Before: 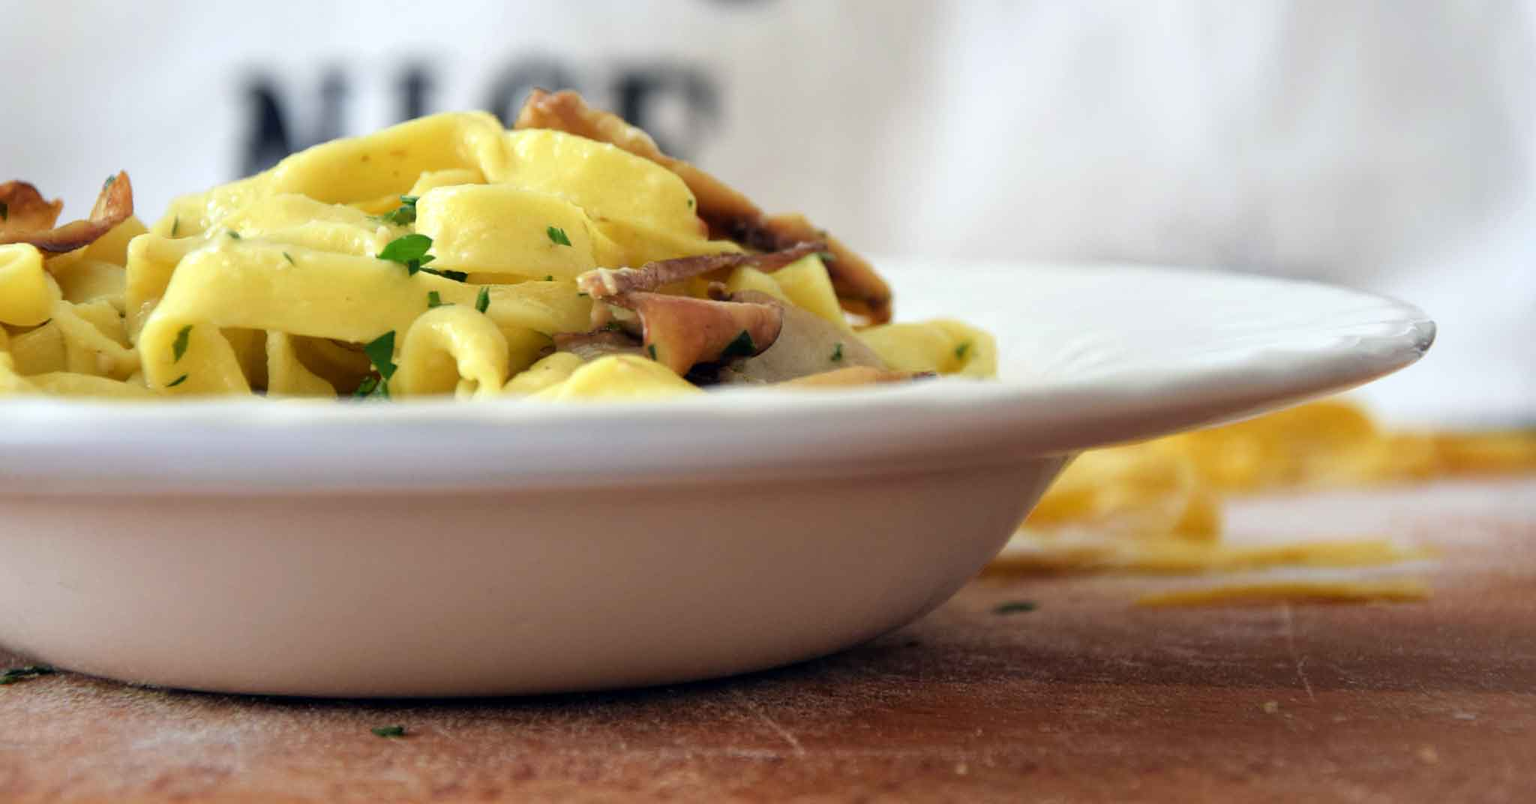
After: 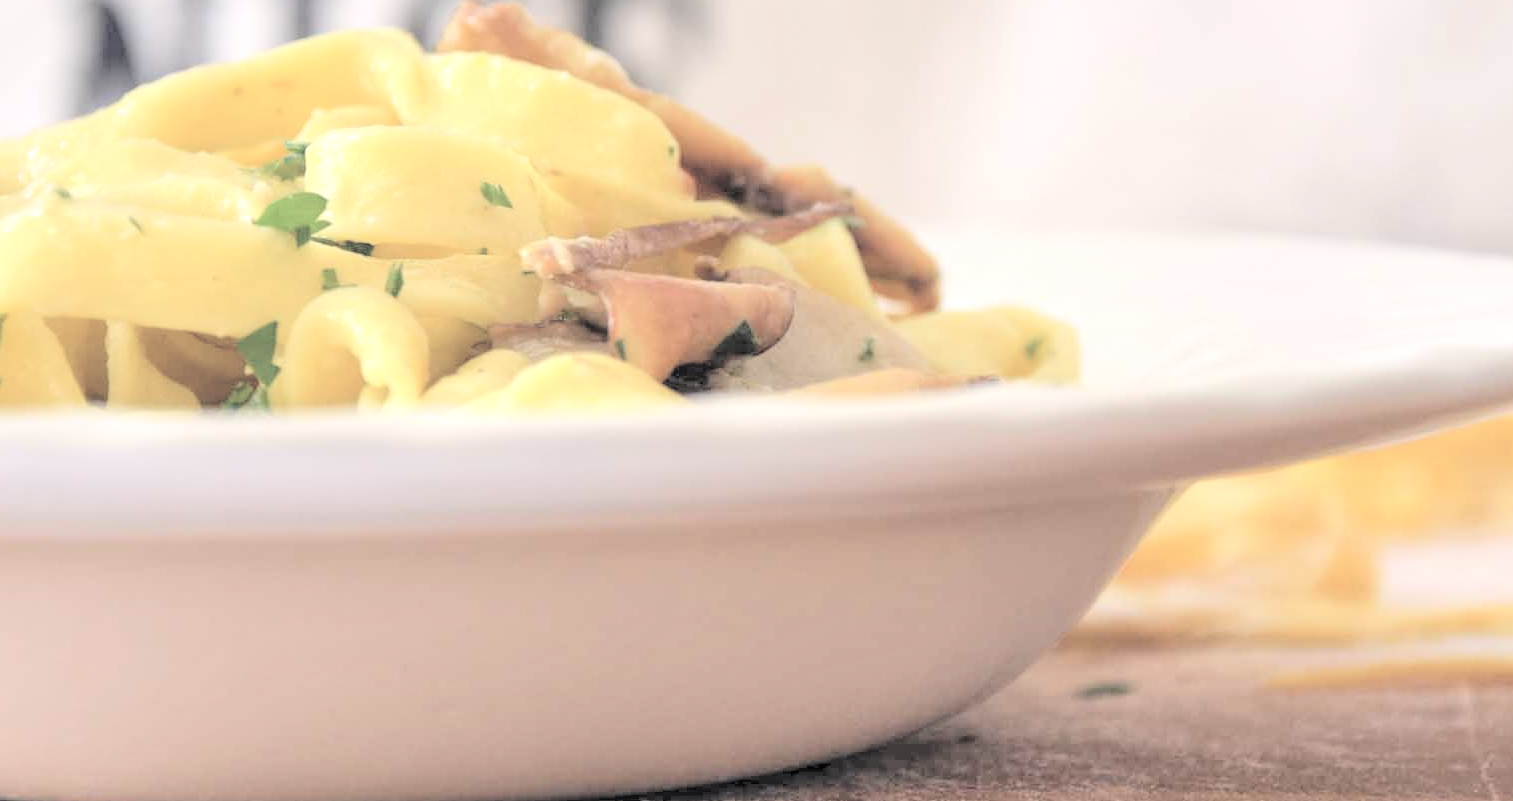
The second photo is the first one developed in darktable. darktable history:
crop and rotate: left 12.198%, top 11.351%, right 13.918%, bottom 13.894%
exposure: exposure -0.146 EV, compensate highlight preservation false
contrast brightness saturation: brightness 0.999
color correction: highlights a* 5.51, highlights b* 5.23, saturation 0.656
local contrast: detail 130%
